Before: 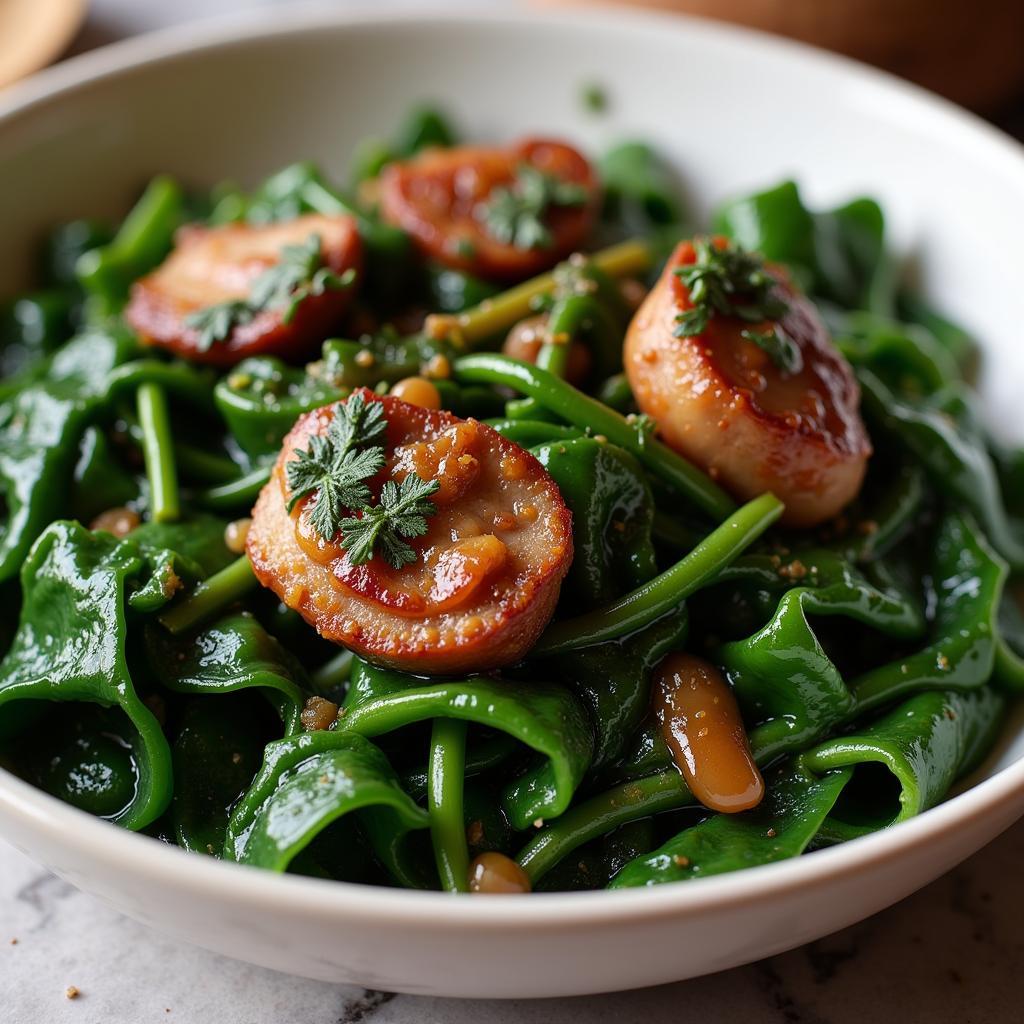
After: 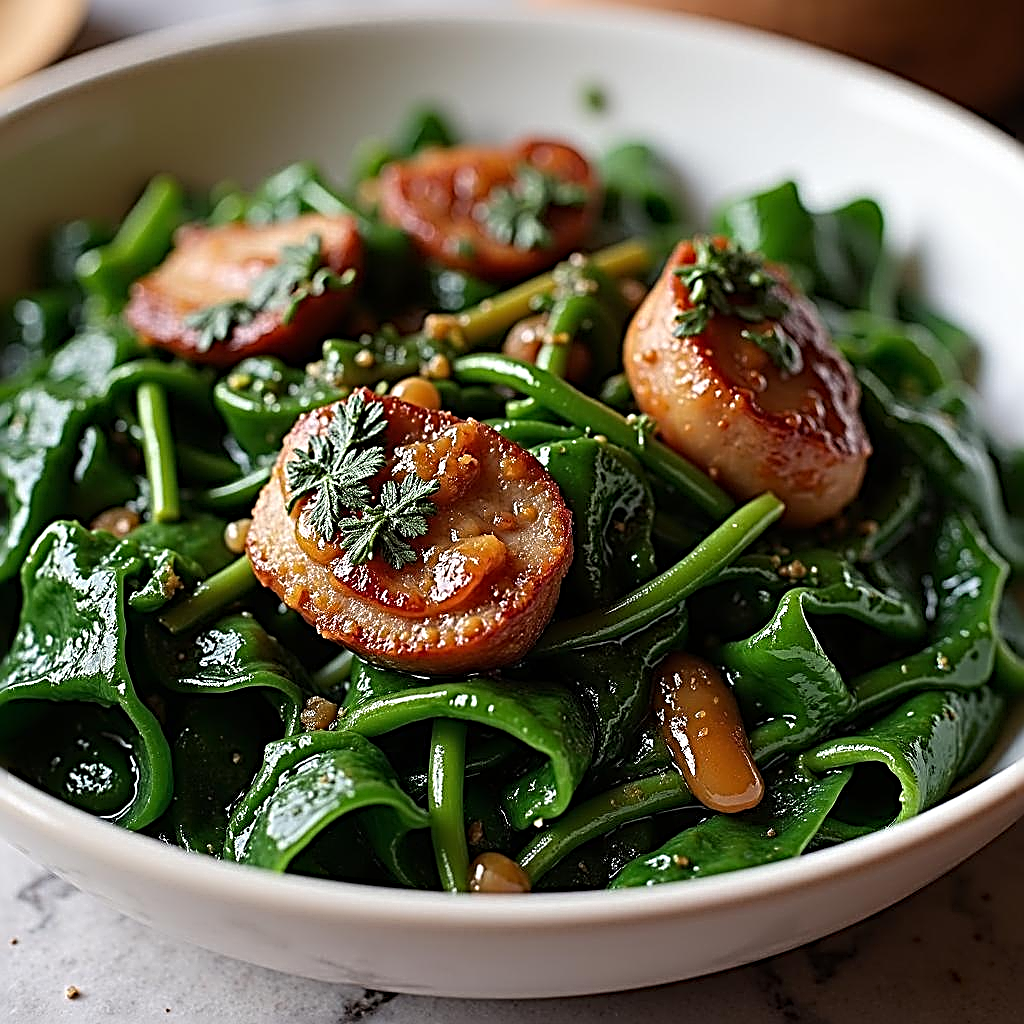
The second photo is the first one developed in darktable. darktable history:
sharpen: radius 3.193, amount 1.745
